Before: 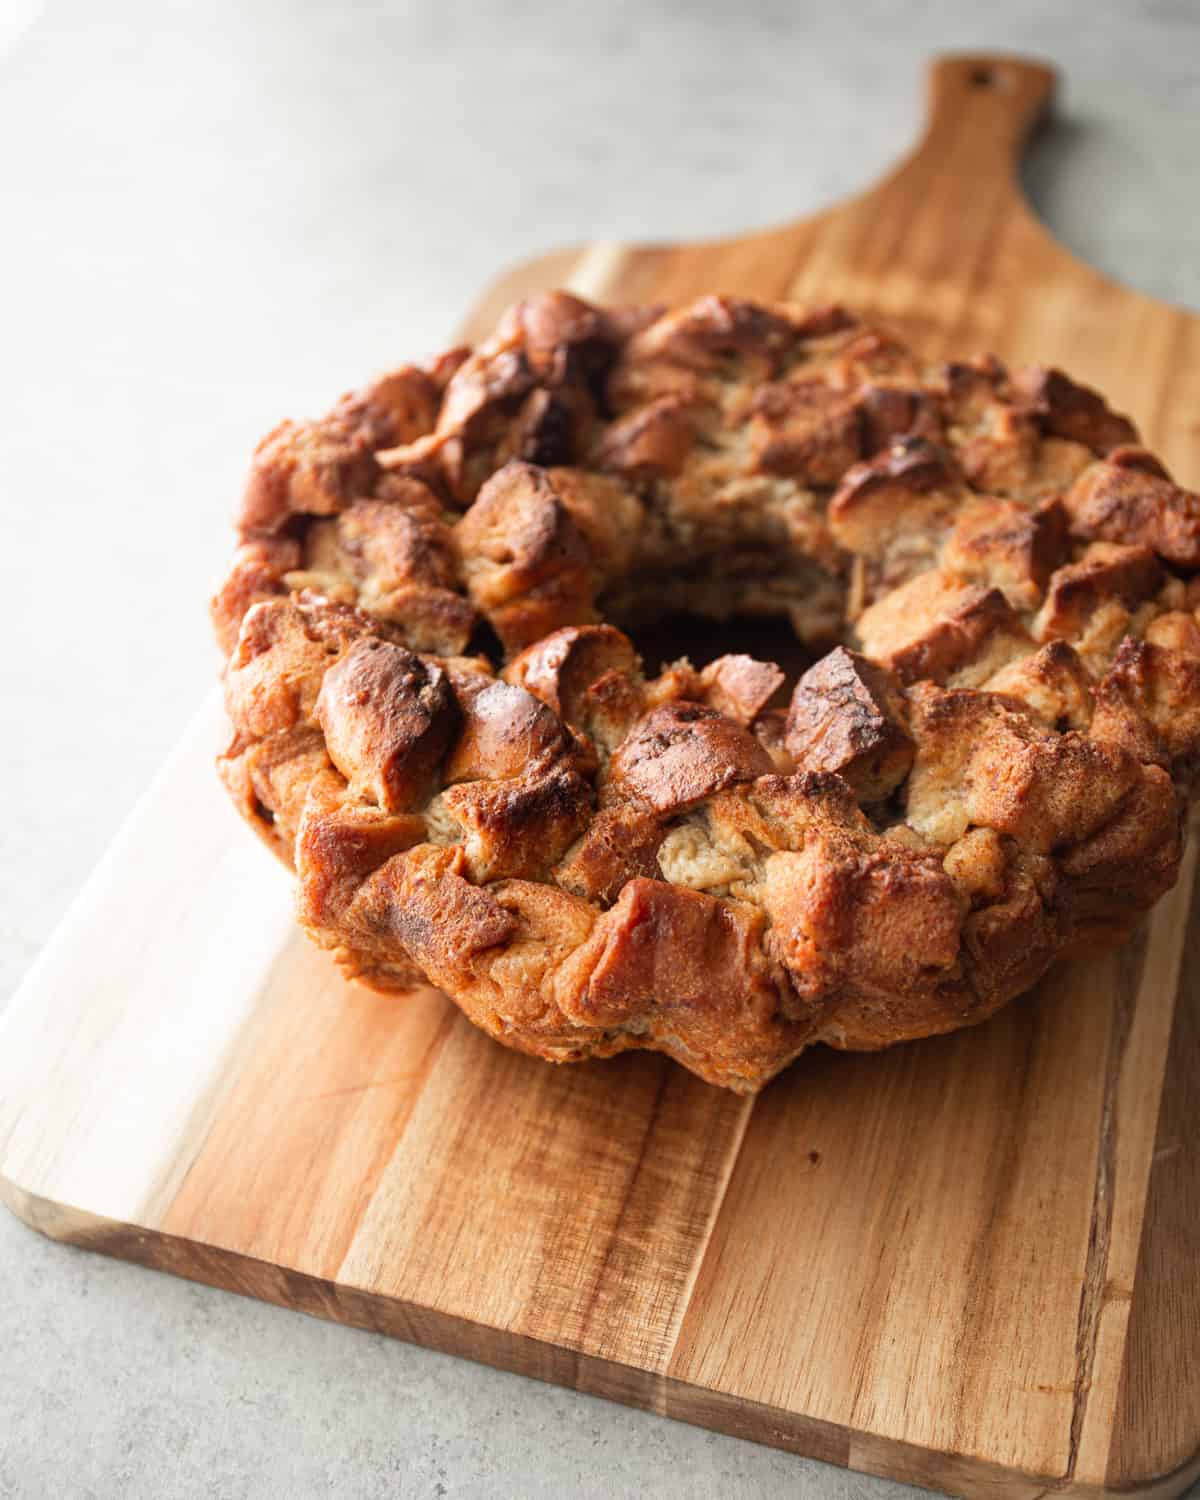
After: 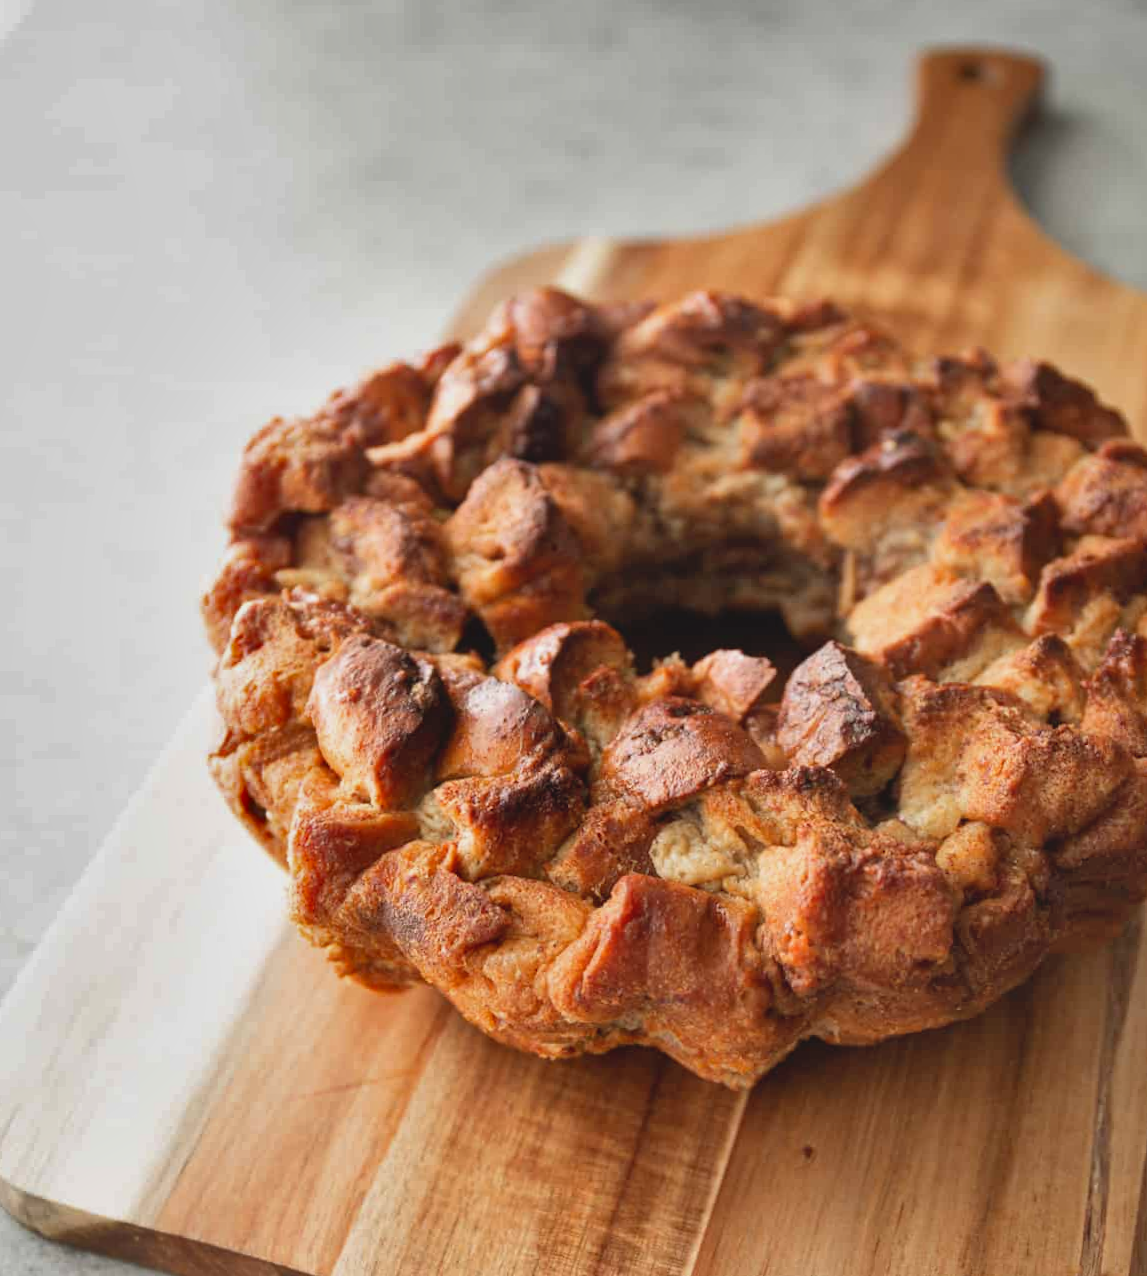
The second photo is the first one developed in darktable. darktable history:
shadows and highlights: shadows 60.45, highlights -60.48, soften with gaussian
crop and rotate: angle 0.307°, left 0.375%, right 3.397%, bottom 14.359%
contrast brightness saturation: contrast -0.107
